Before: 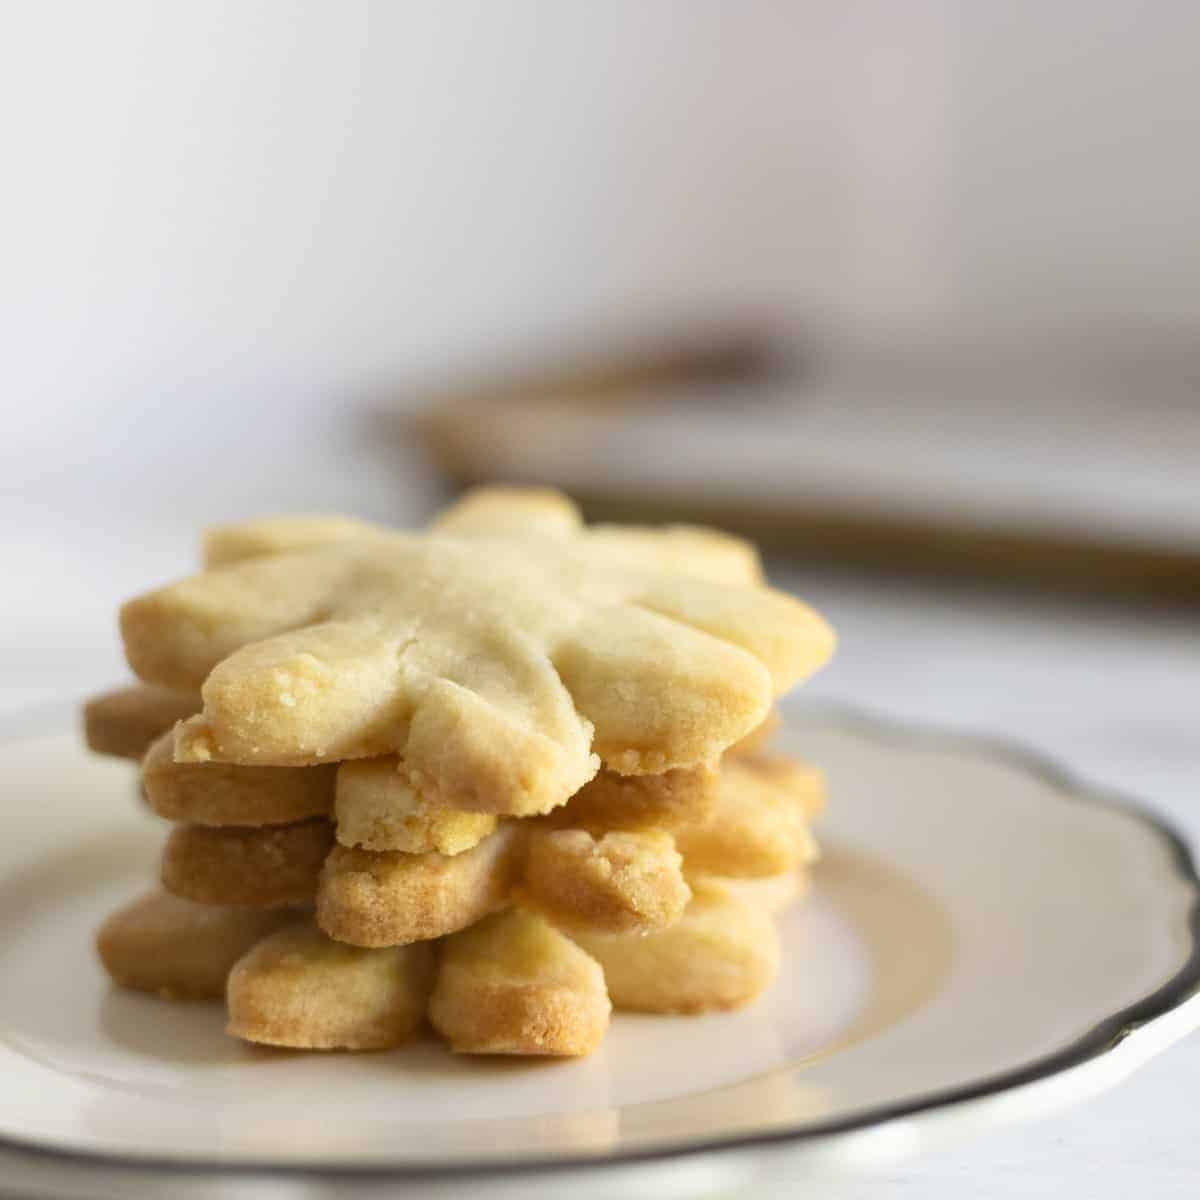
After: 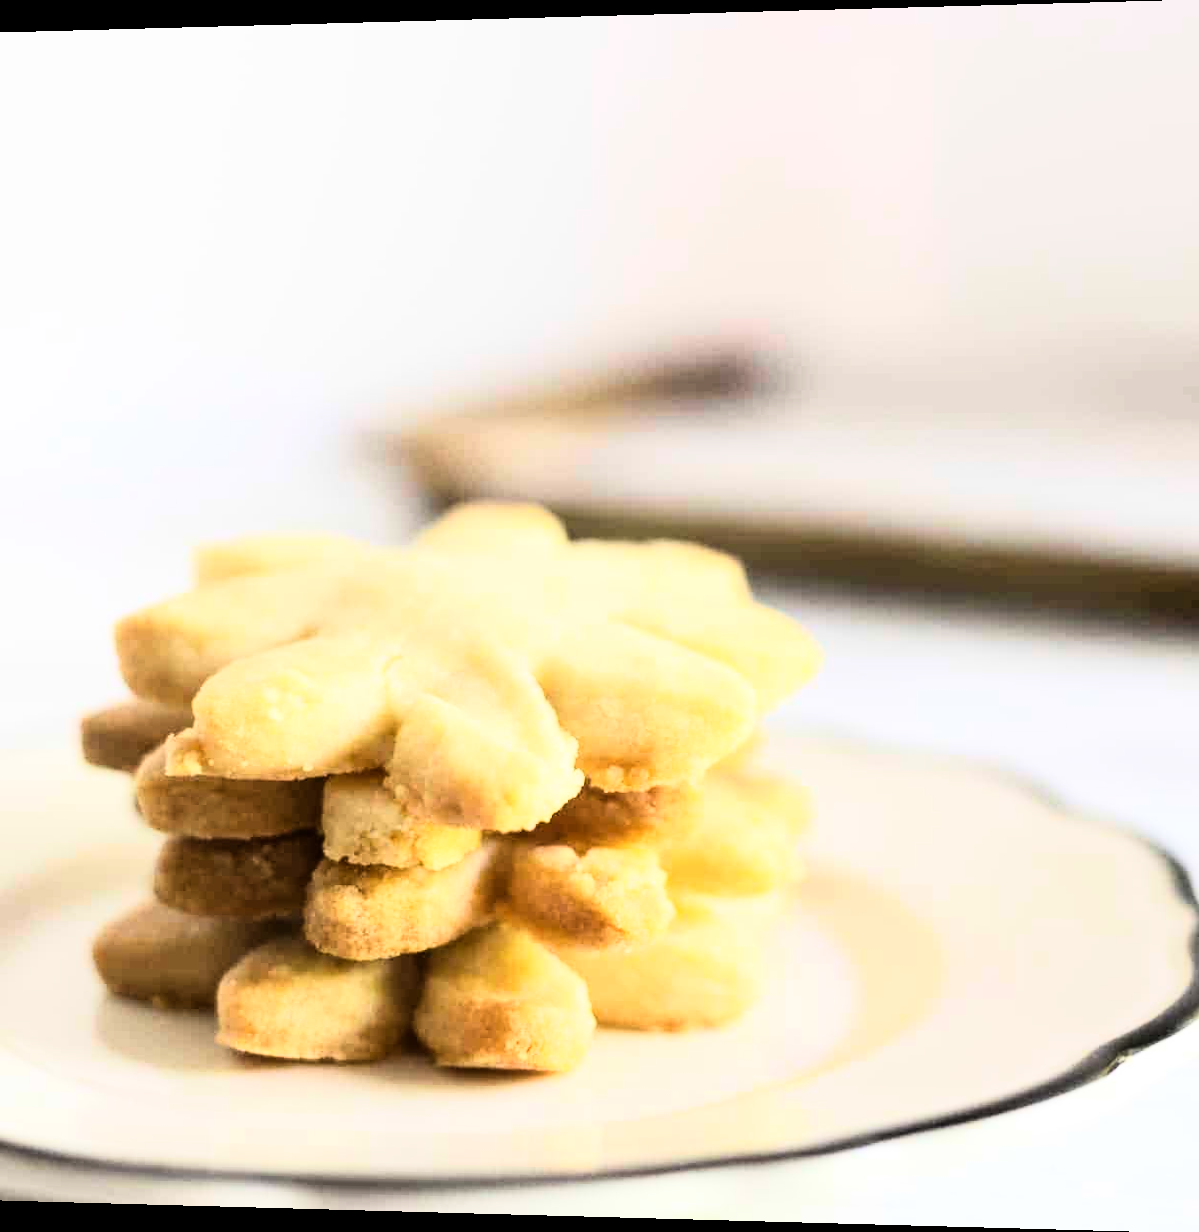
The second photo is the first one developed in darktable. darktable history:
rgb curve: curves: ch0 [(0, 0) (0.21, 0.15) (0.24, 0.21) (0.5, 0.75) (0.75, 0.96) (0.89, 0.99) (1, 1)]; ch1 [(0, 0.02) (0.21, 0.13) (0.25, 0.2) (0.5, 0.67) (0.75, 0.9) (0.89, 0.97) (1, 1)]; ch2 [(0, 0.02) (0.21, 0.13) (0.25, 0.2) (0.5, 0.67) (0.75, 0.9) (0.89, 0.97) (1, 1)], compensate middle gray true
rotate and perspective: lens shift (horizontal) -0.055, automatic cropping off
